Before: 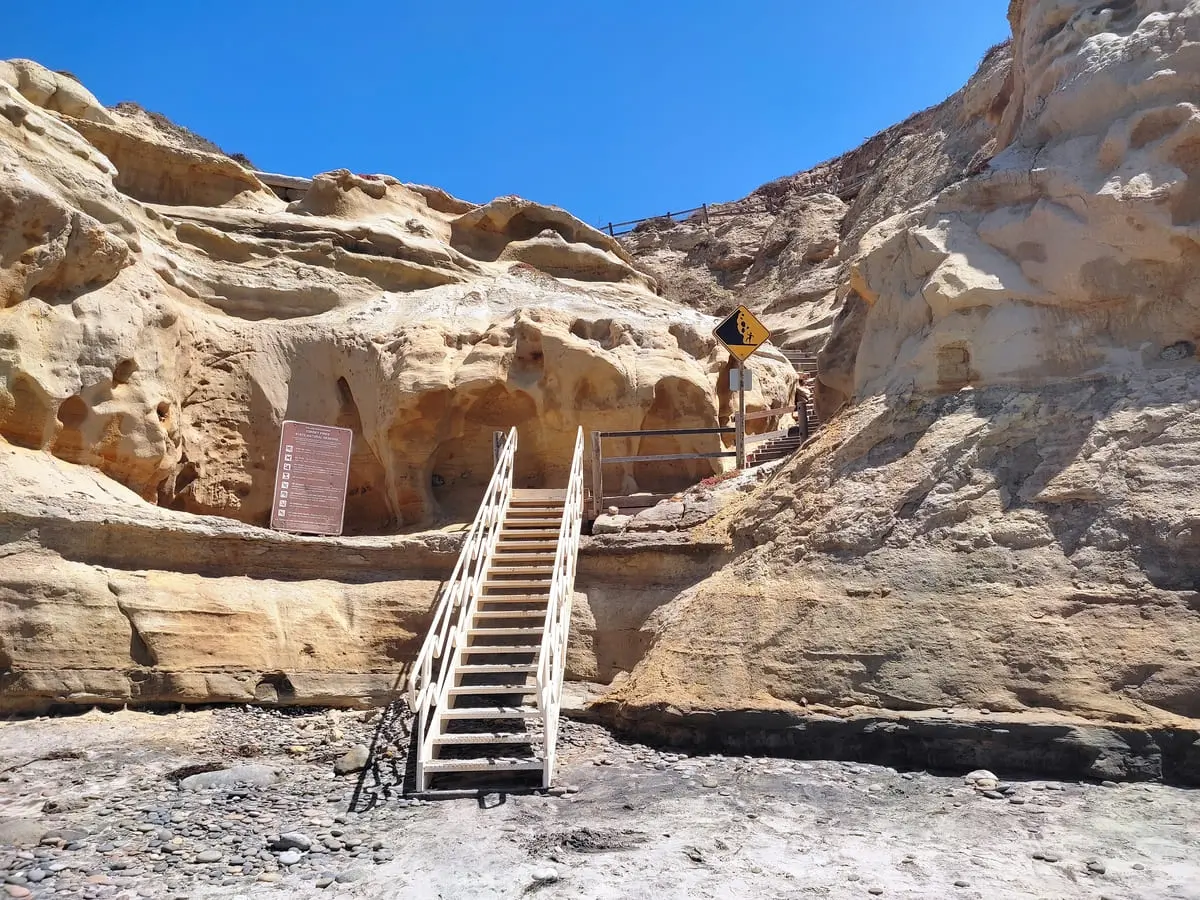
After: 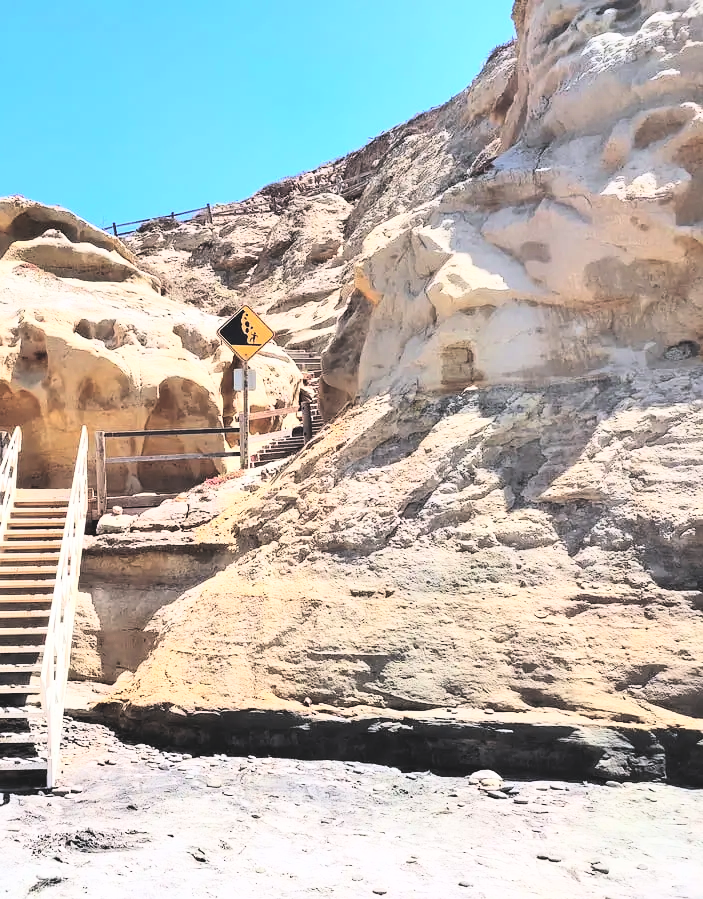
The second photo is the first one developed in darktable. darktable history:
exposure: black level correction -0.025, exposure -0.117 EV, compensate highlight preservation false
crop: left 41.402%
rgb curve: curves: ch0 [(0, 0) (0.21, 0.15) (0.24, 0.21) (0.5, 0.75) (0.75, 0.96) (0.89, 0.99) (1, 1)]; ch1 [(0, 0.02) (0.21, 0.13) (0.25, 0.2) (0.5, 0.67) (0.75, 0.9) (0.89, 0.97) (1, 1)]; ch2 [(0, 0.02) (0.21, 0.13) (0.25, 0.2) (0.5, 0.67) (0.75, 0.9) (0.89, 0.97) (1, 1)], compensate middle gray true
